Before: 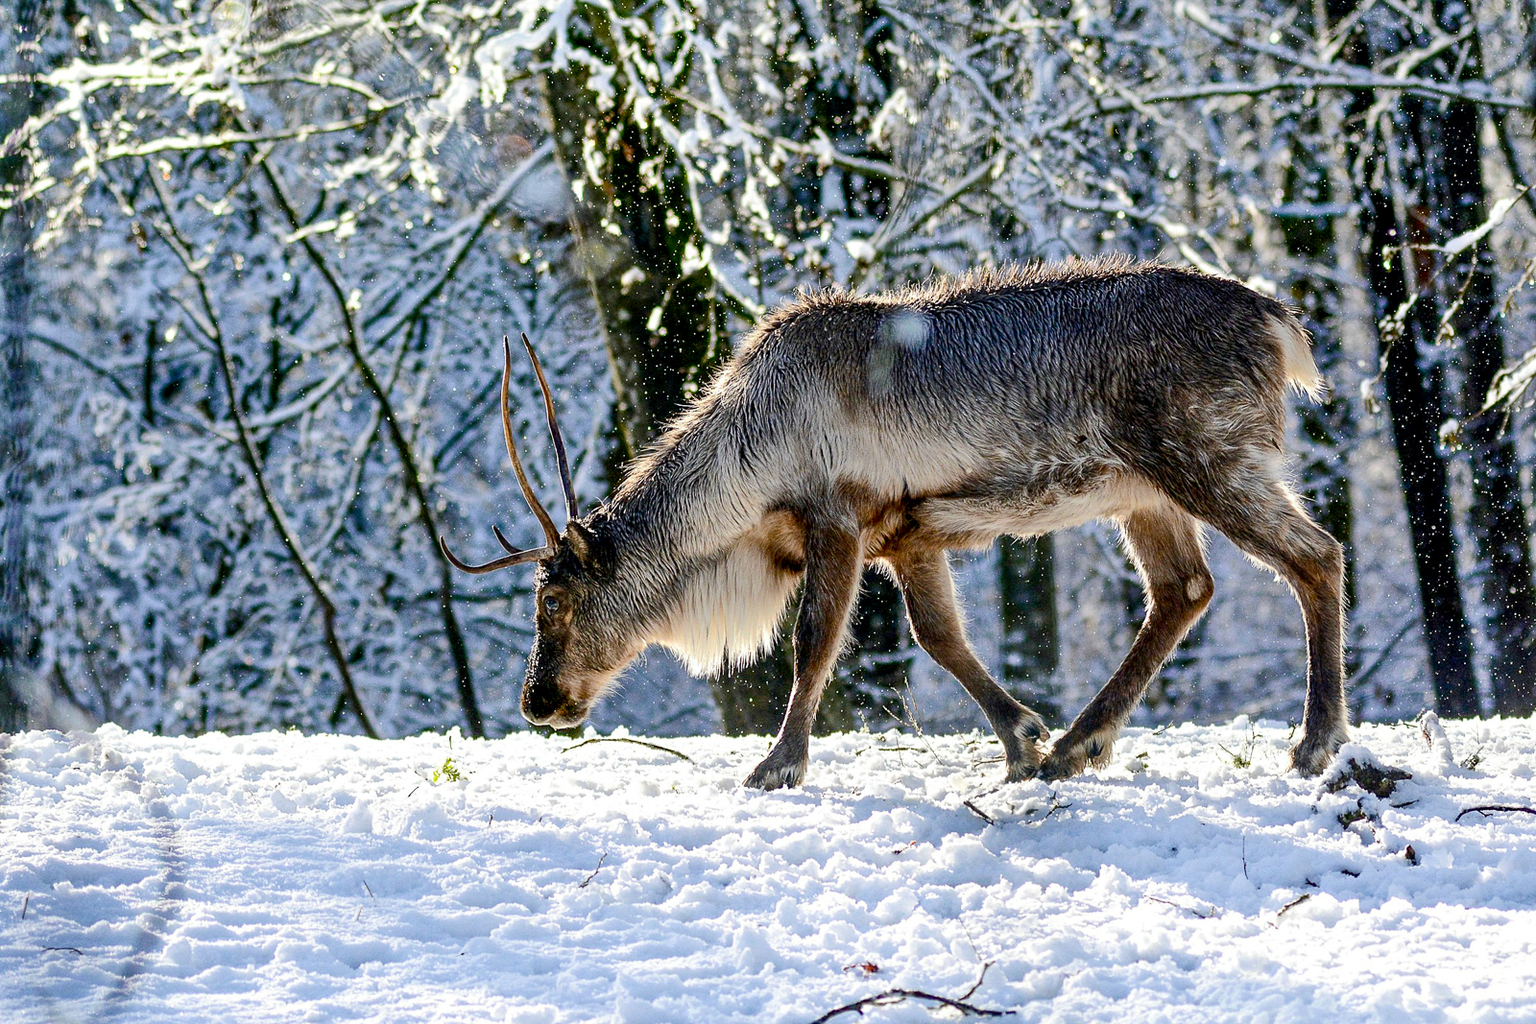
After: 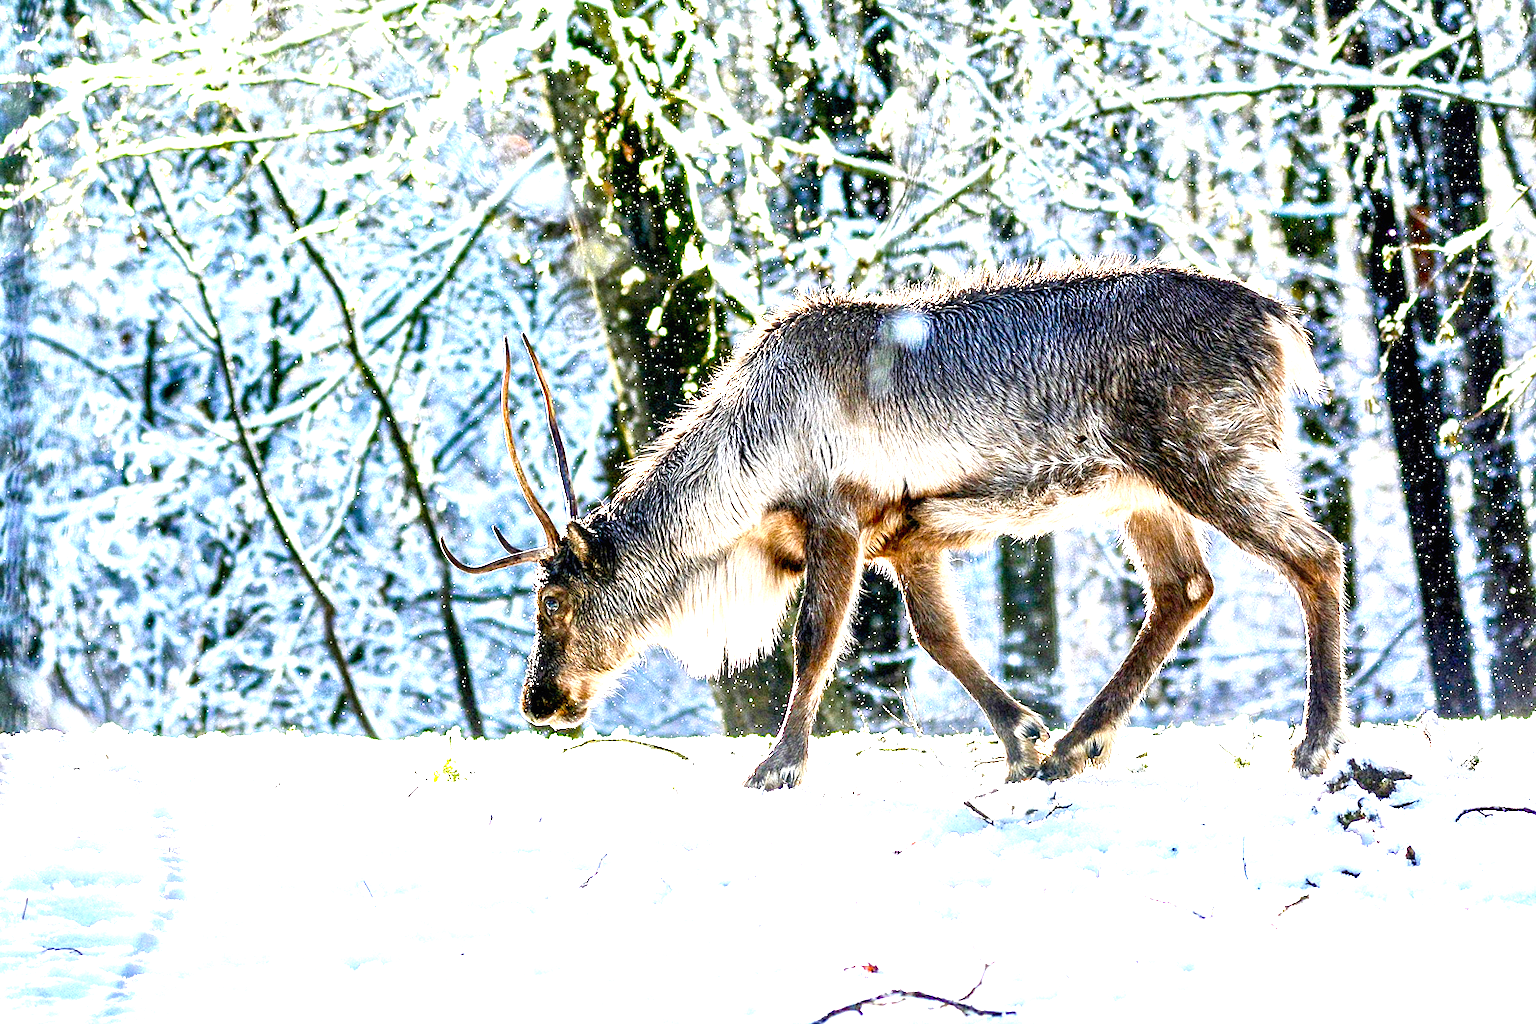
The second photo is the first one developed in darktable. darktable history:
exposure: black level correction 0, exposure 1.741 EV, compensate highlight preservation false
